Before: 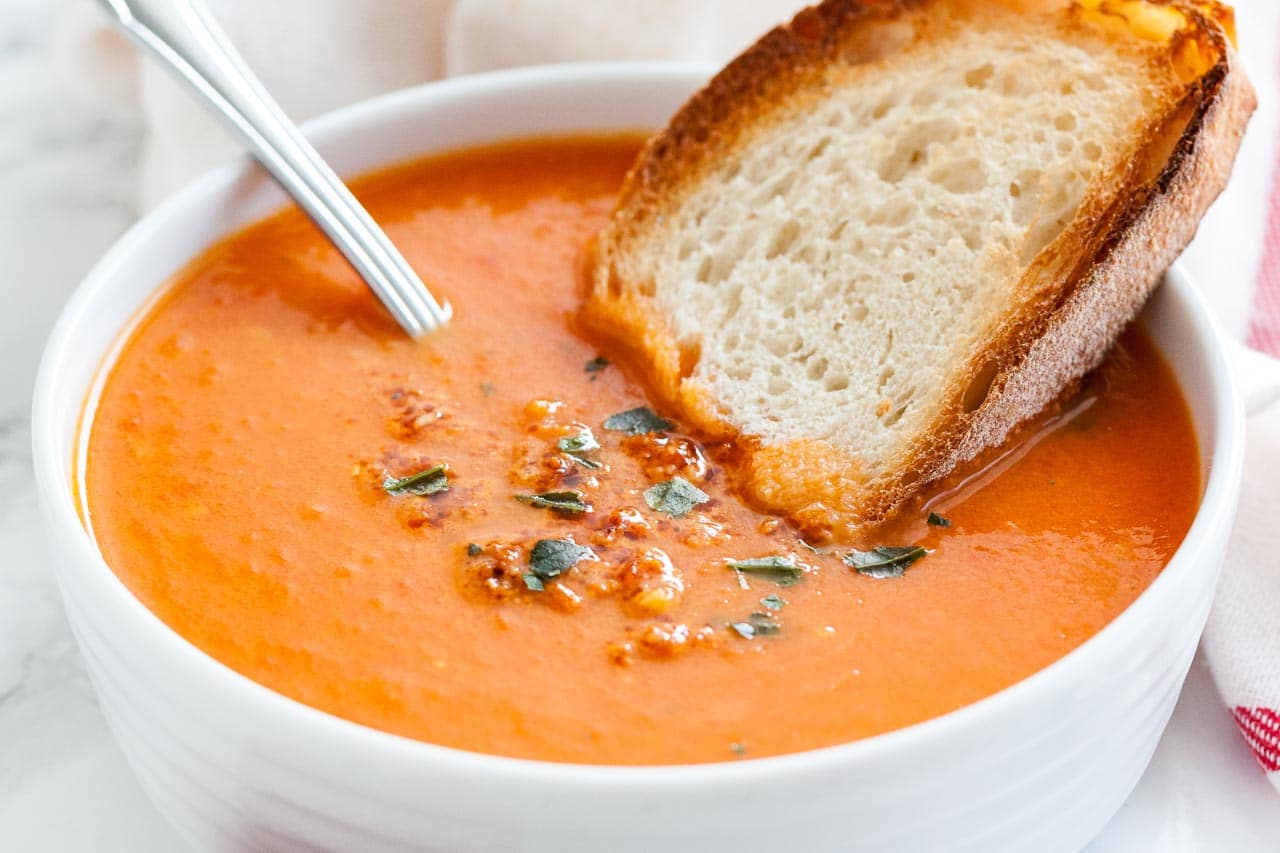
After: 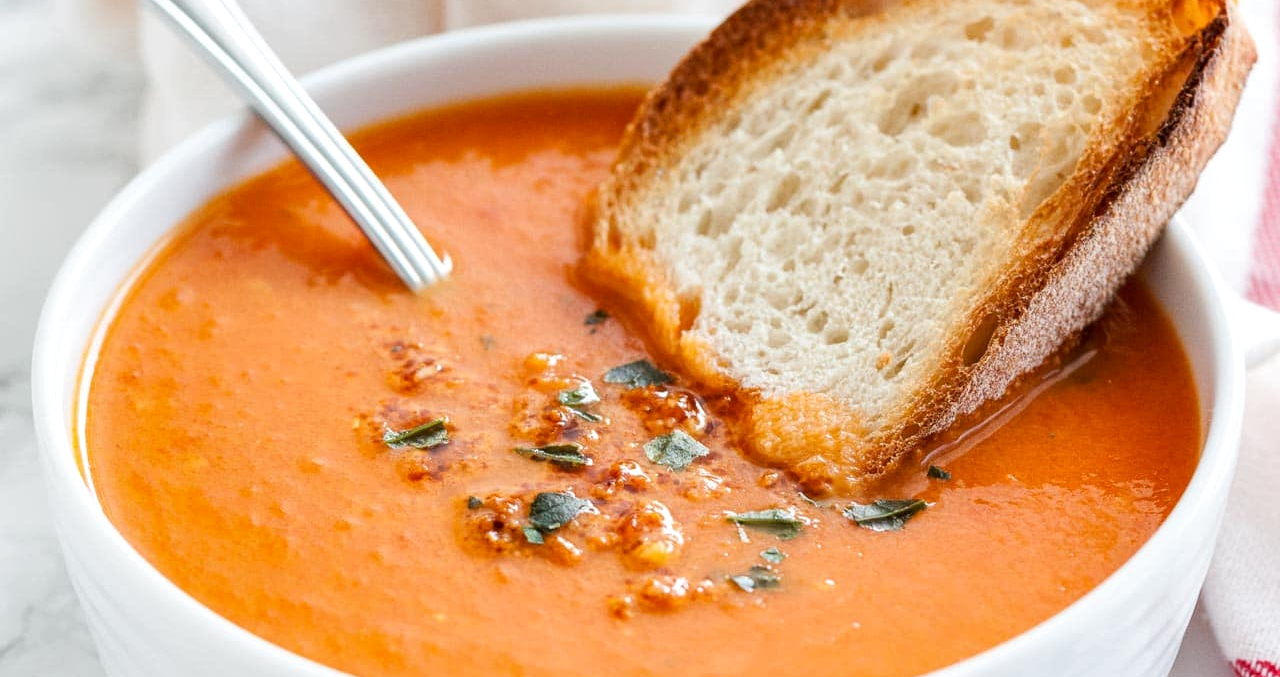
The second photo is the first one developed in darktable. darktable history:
crop and rotate: top 5.667%, bottom 14.937%
local contrast: highlights 100%, shadows 100%, detail 120%, midtone range 0.2
